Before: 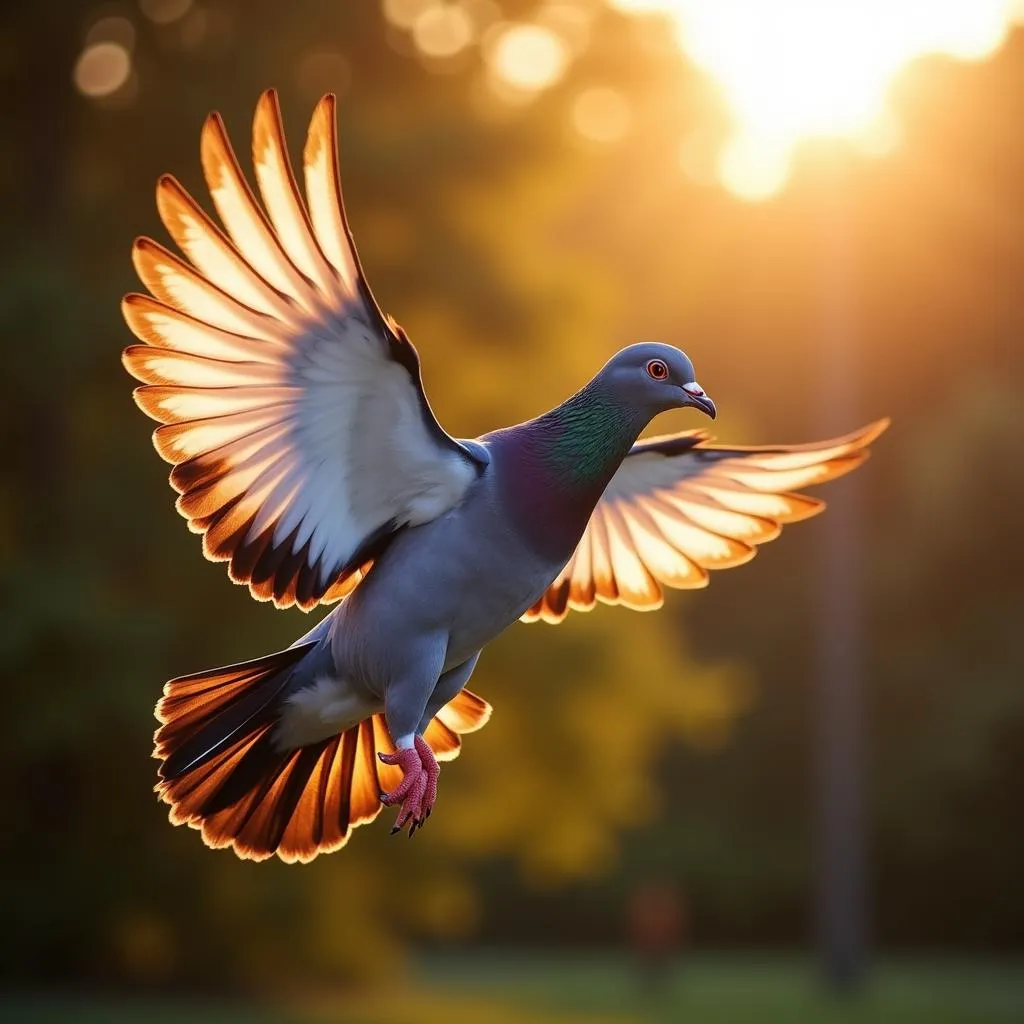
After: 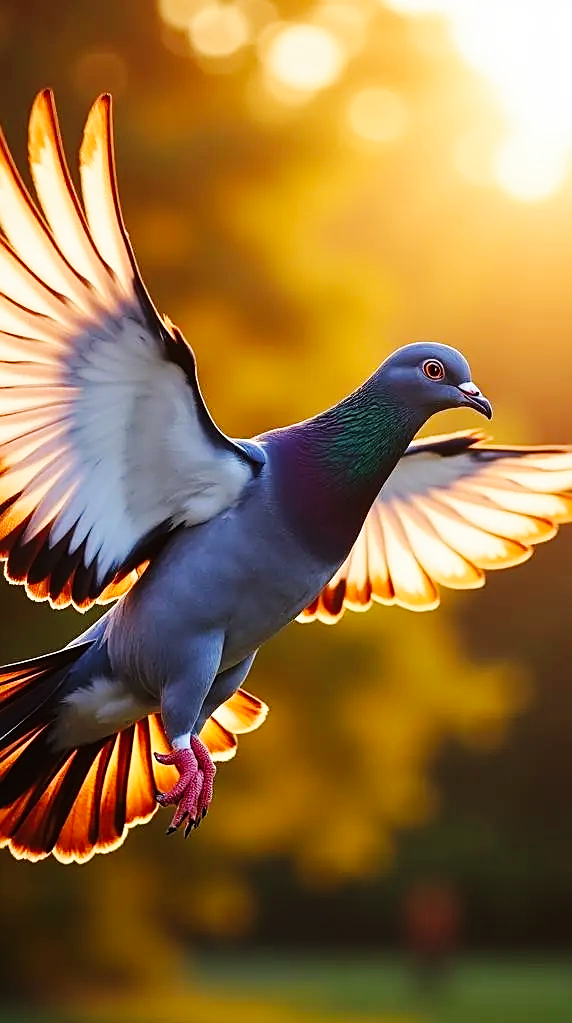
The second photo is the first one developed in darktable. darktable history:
base curve: curves: ch0 [(0, 0) (0.032, 0.025) (0.121, 0.166) (0.206, 0.329) (0.605, 0.79) (1, 1)], preserve colors none
crop: left 21.973%, right 22.09%, bottom 0.003%
sharpen: on, module defaults
